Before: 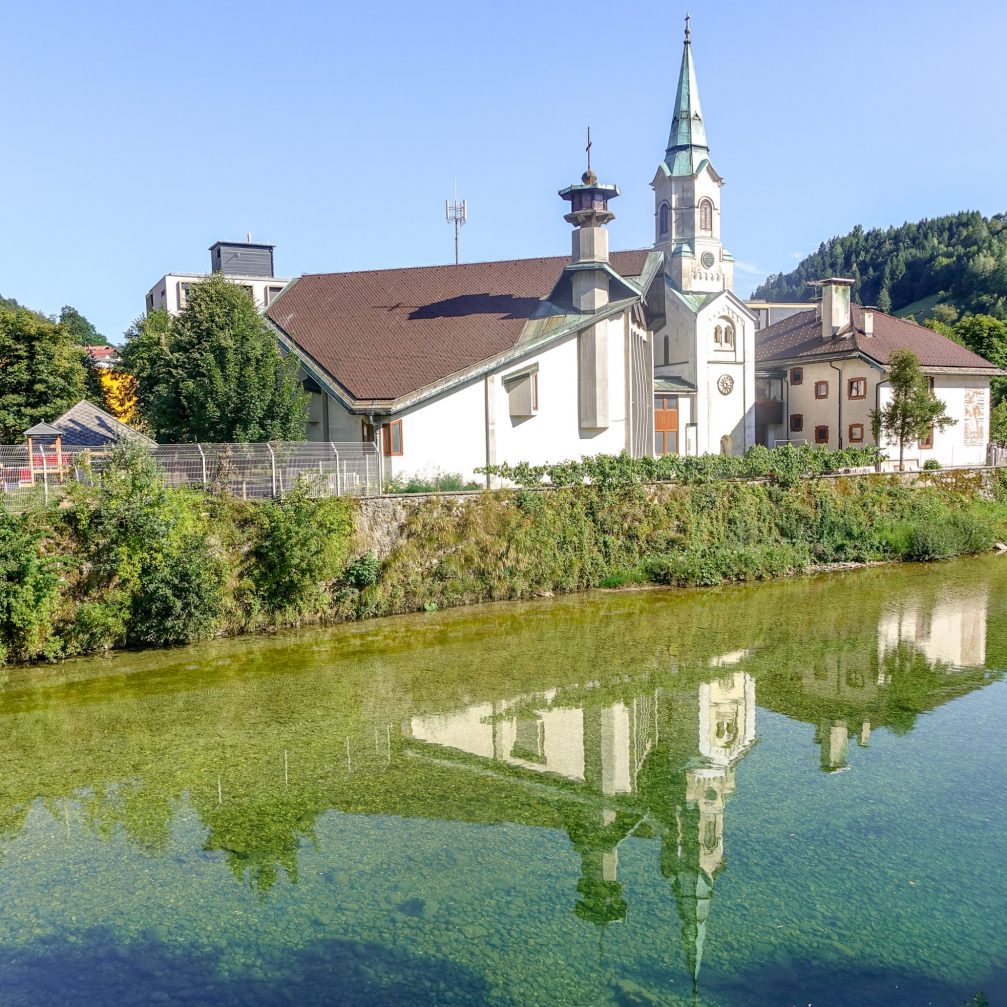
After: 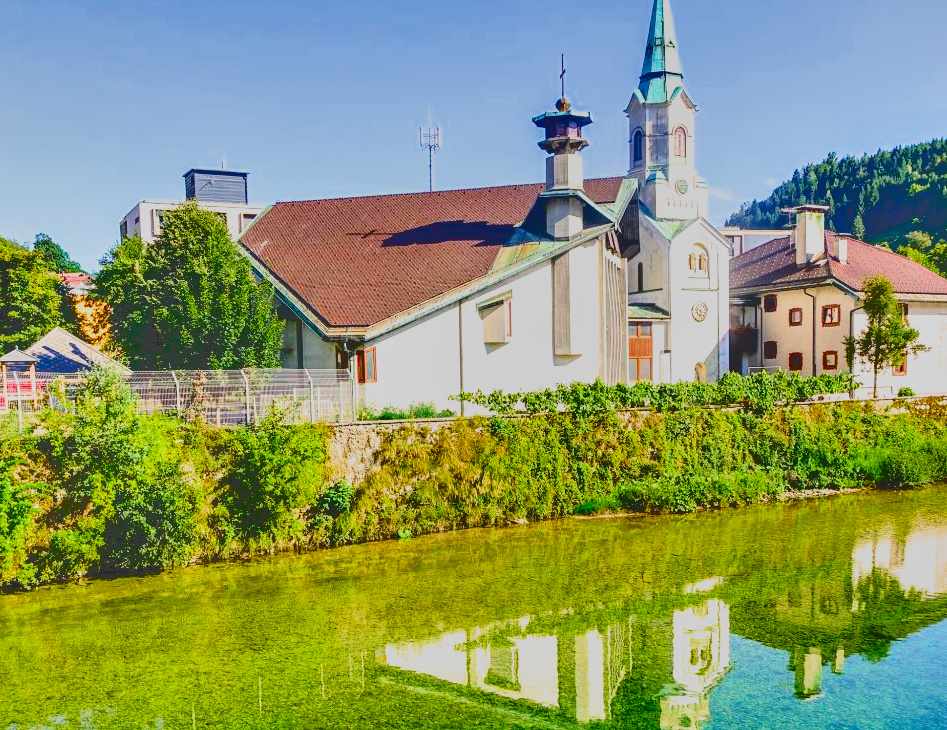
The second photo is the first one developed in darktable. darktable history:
tone curve: curves: ch0 [(0, 0) (0.003, 0.464) (0.011, 0.464) (0.025, 0.464) (0.044, 0.464) (0.069, 0.464) (0.1, 0.463) (0.136, 0.463) (0.177, 0.464) (0.224, 0.469) (0.277, 0.482) (0.335, 0.501) (0.399, 0.53) (0.468, 0.567) (0.543, 0.61) (0.623, 0.663) (0.709, 0.718) (0.801, 0.779) (0.898, 0.842) (1, 1)], color space Lab, independent channels, preserve colors none
crop: left 2.64%, top 7.292%, right 3.242%, bottom 20.201%
contrast brightness saturation: contrast 0.371, brightness 0.106
color balance rgb: linear chroma grading › shadows -8.594%, linear chroma grading › global chroma 9.96%, perceptual saturation grading › global saturation 20%, perceptual saturation grading › highlights -25.012%, perceptual saturation grading › shadows 50.209%, perceptual brilliance grading › highlights 13.557%, perceptual brilliance grading › mid-tones 8.784%, perceptual brilliance grading › shadows -17.313%, global vibrance 24.968%, contrast 10.259%
exposure: exposure 1 EV, compensate highlight preservation false
filmic rgb: black relative exposure -7.65 EV, white relative exposure 4.56 EV, hardness 3.61, color science v6 (2022)
shadows and highlights: shadows 78.87, white point adjustment -8.96, highlights -61.18, soften with gaussian
color correction: highlights b* 0.021, saturation 1.11
